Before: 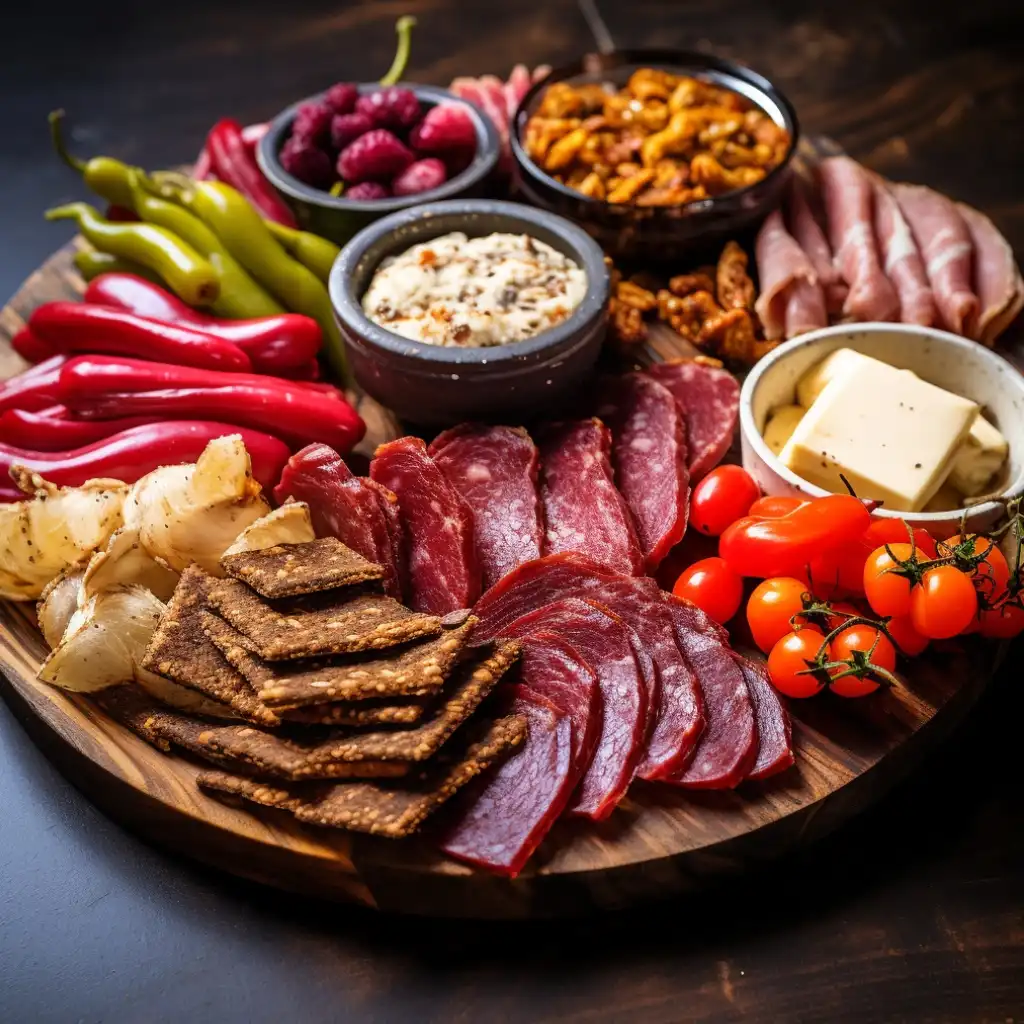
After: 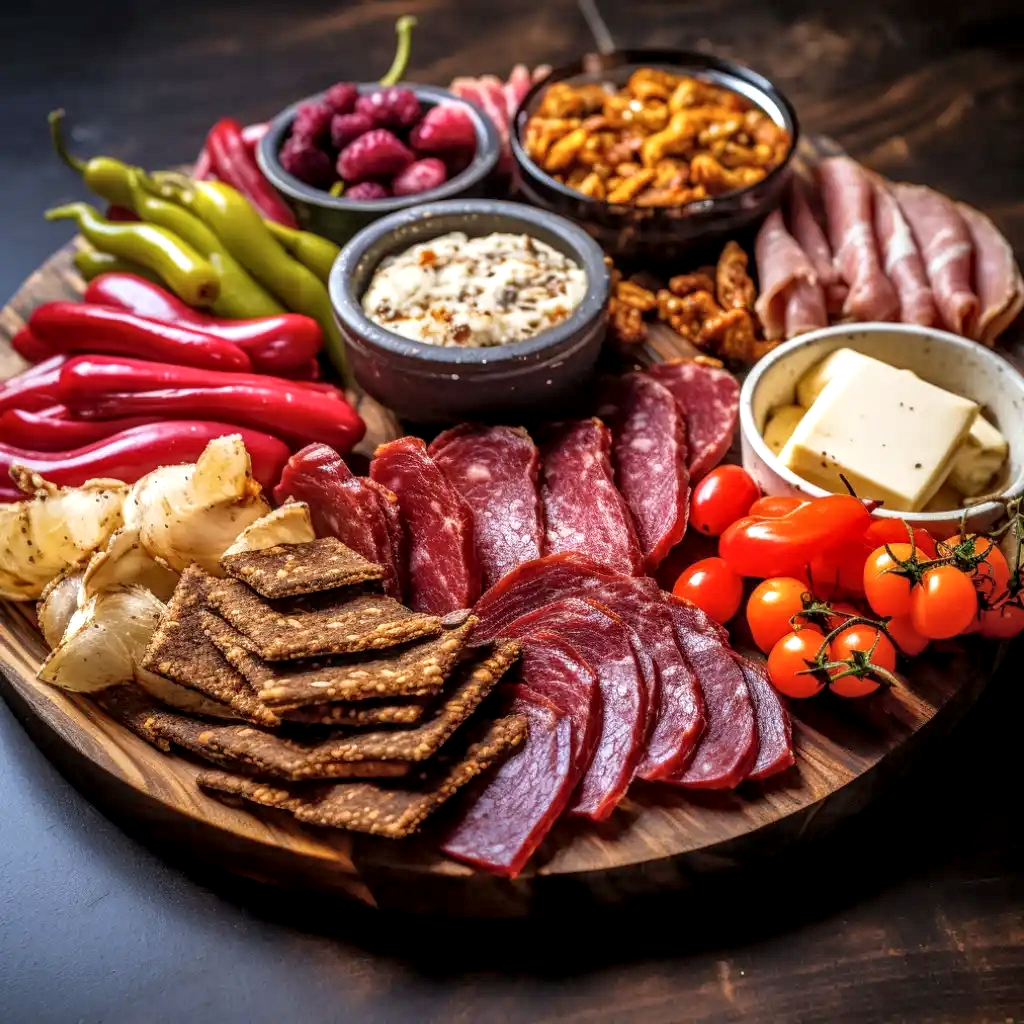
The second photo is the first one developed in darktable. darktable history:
shadows and highlights: shadows 43.06, highlights 6.94
local contrast: highlights 61%, detail 143%, midtone range 0.428
white balance: red 0.986, blue 1.01
